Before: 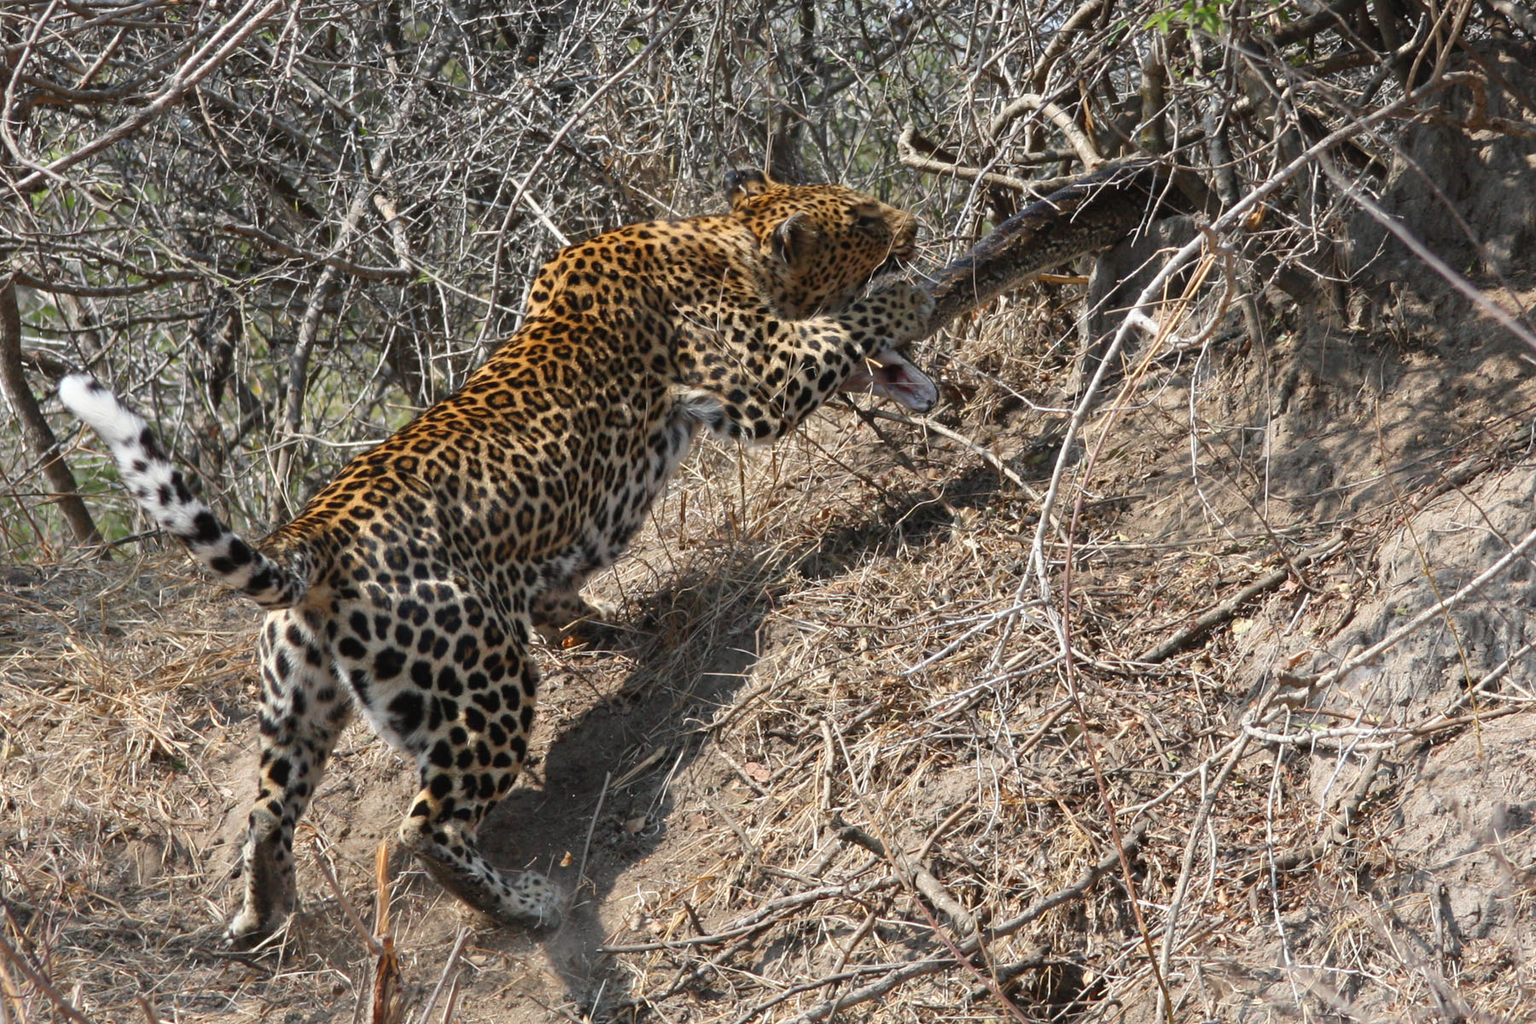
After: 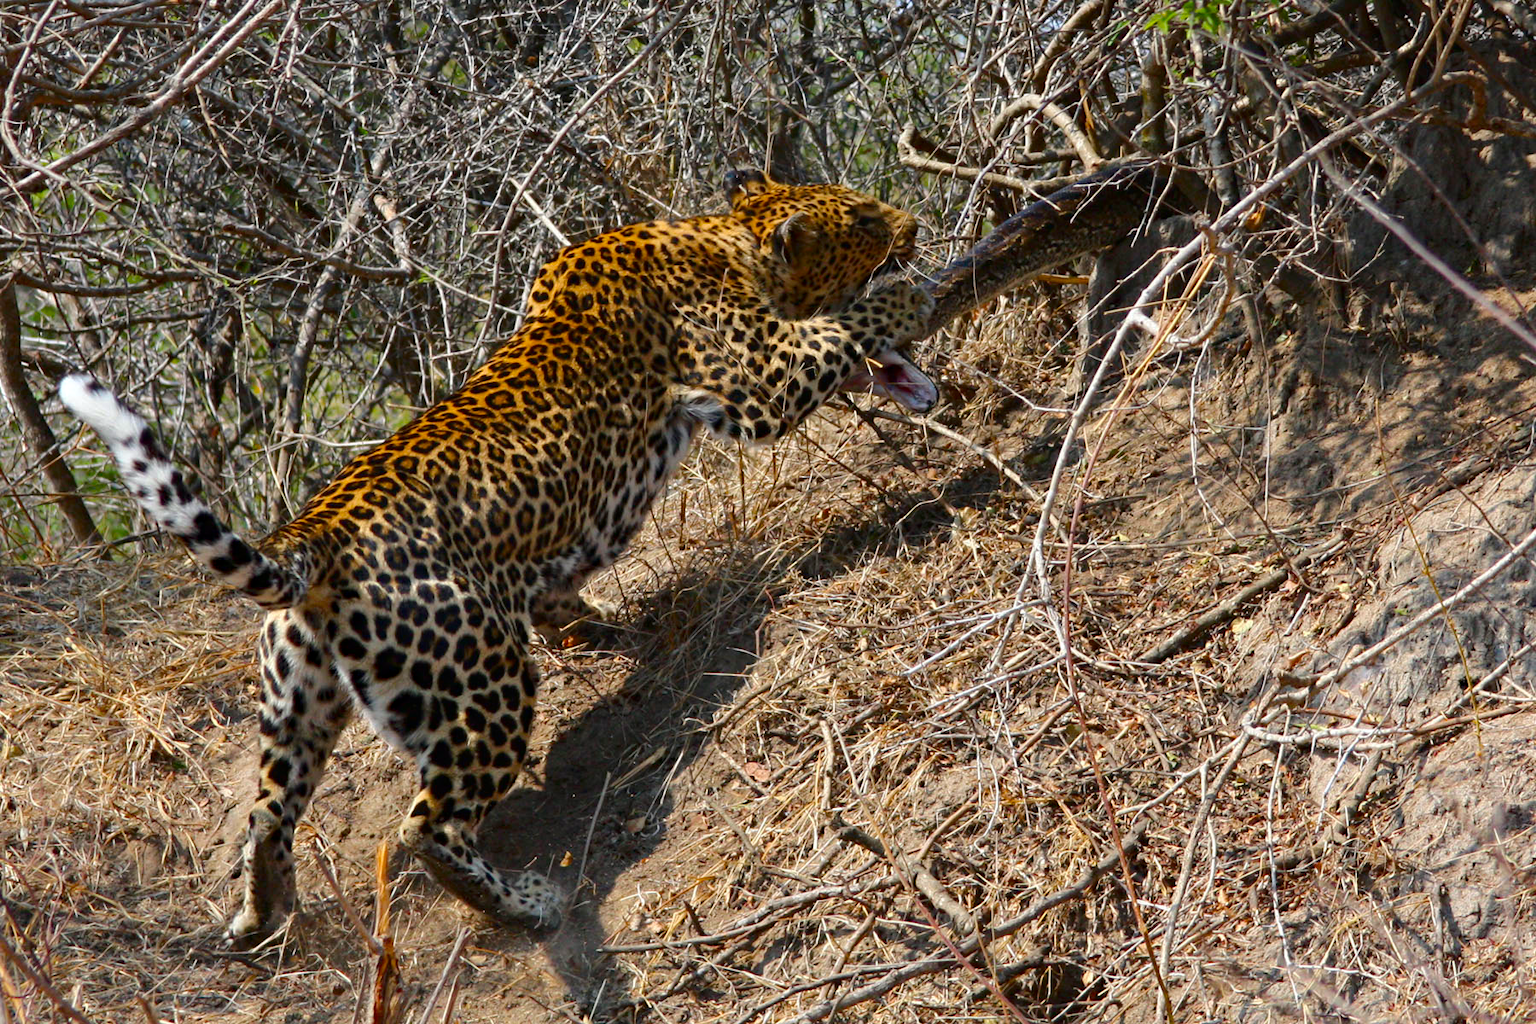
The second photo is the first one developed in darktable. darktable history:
haze removal: compatibility mode true, adaptive false
contrast brightness saturation: contrast 0.07, brightness -0.13, saturation 0.06
color balance rgb: perceptual saturation grading › global saturation 25%, perceptual brilliance grading › mid-tones 10%, perceptual brilliance grading › shadows 15%, global vibrance 20%
